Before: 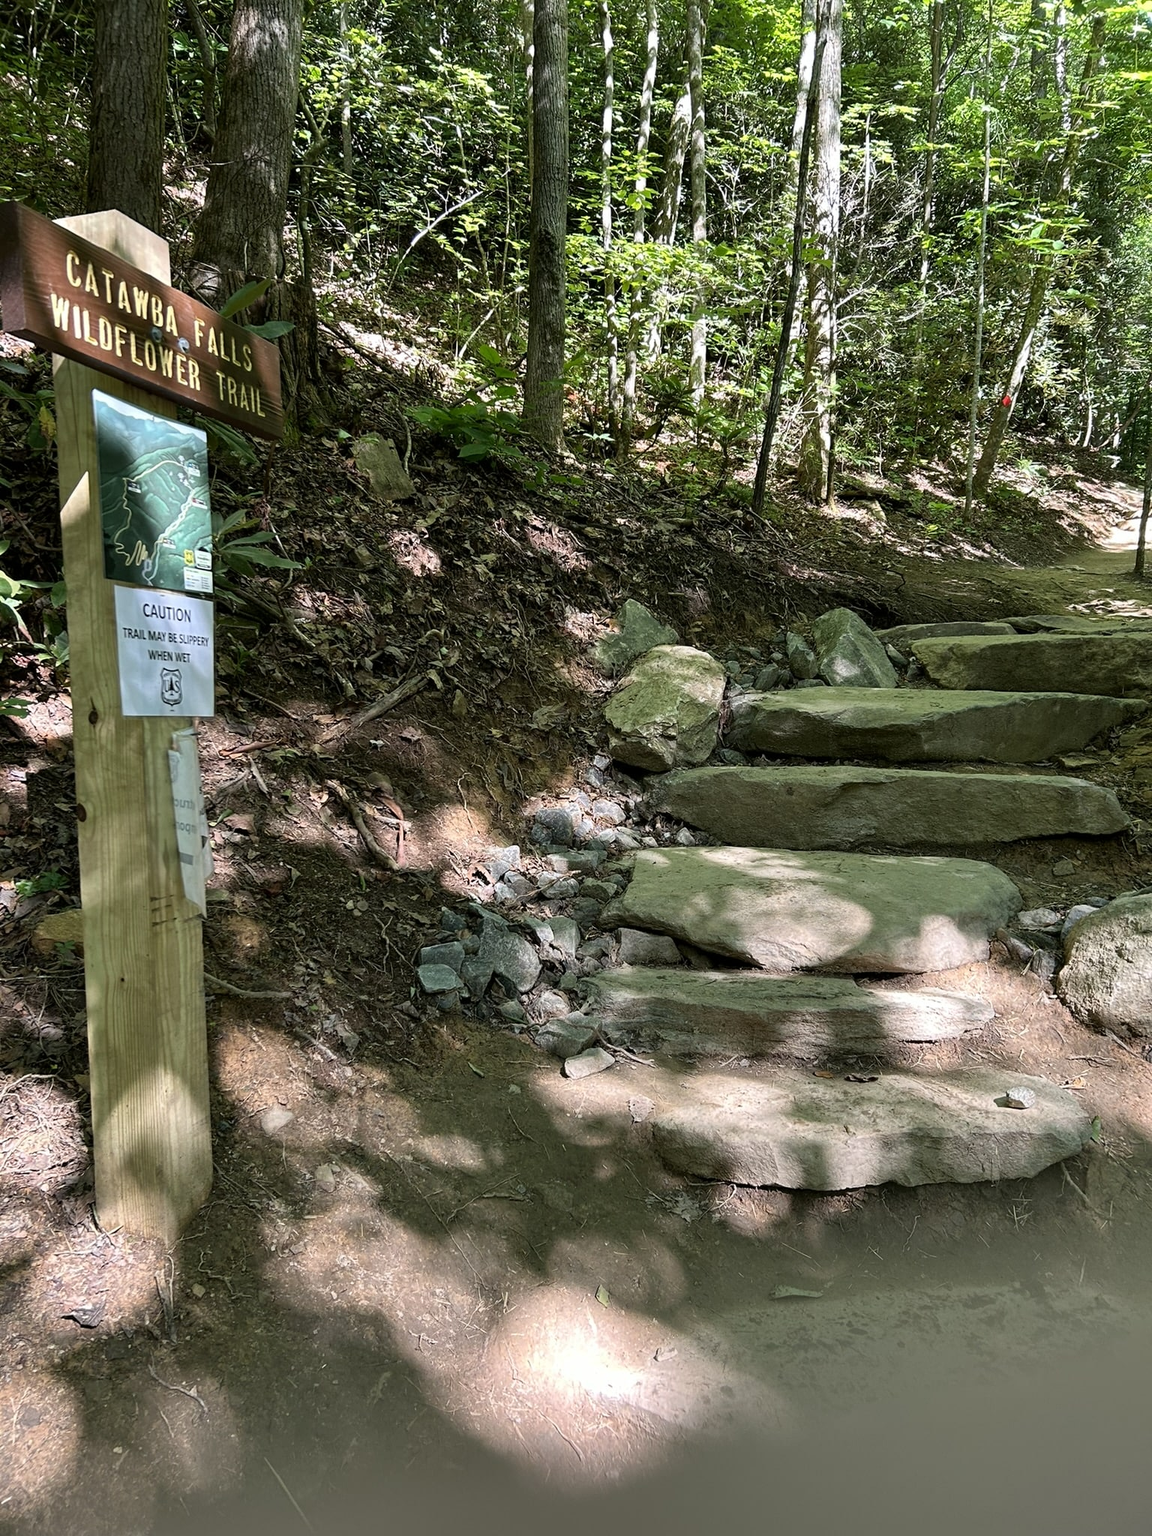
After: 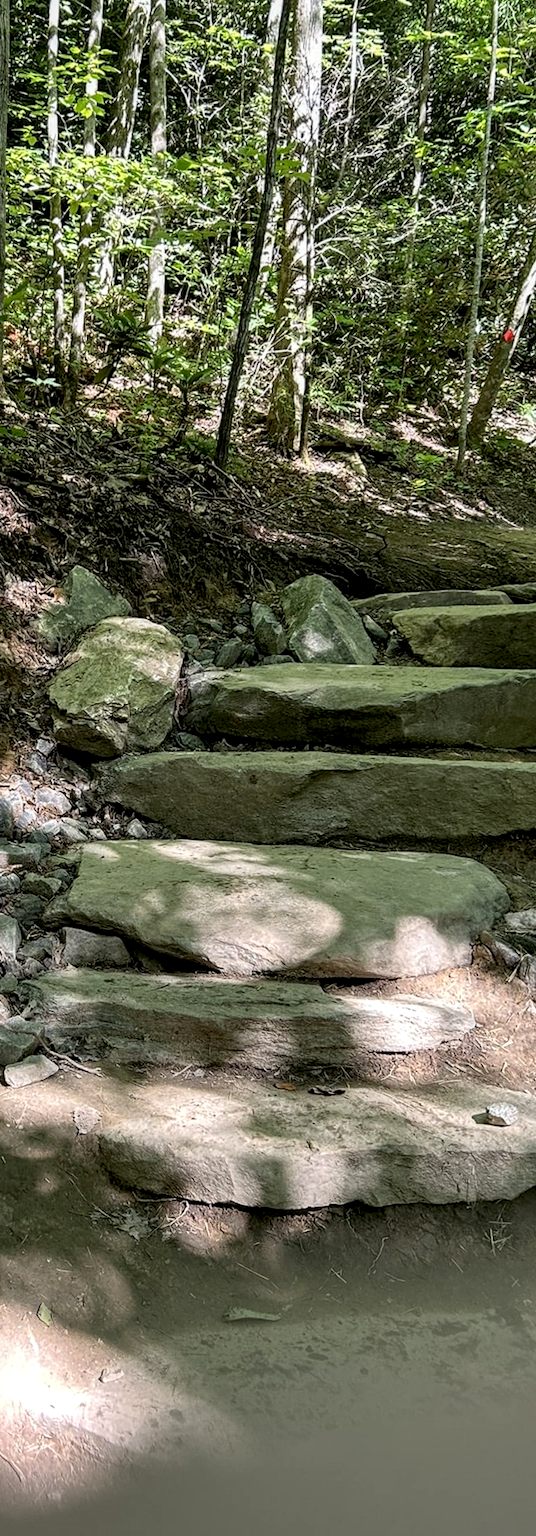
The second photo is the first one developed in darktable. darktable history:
exposure: black level correction 0.005, exposure 0.001 EV, compensate highlight preservation false
rotate and perspective: rotation 0.074°, lens shift (vertical) 0.096, lens shift (horizontal) -0.041, crop left 0.043, crop right 0.952, crop top 0.024, crop bottom 0.979
local contrast: on, module defaults
crop: left 47.628%, top 6.643%, right 7.874%
color zones: curves: ch0 [(0, 0.497) (0.143, 0.5) (0.286, 0.5) (0.429, 0.483) (0.571, 0.116) (0.714, -0.006) (0.857, 0.28) (1, 0.497)]
